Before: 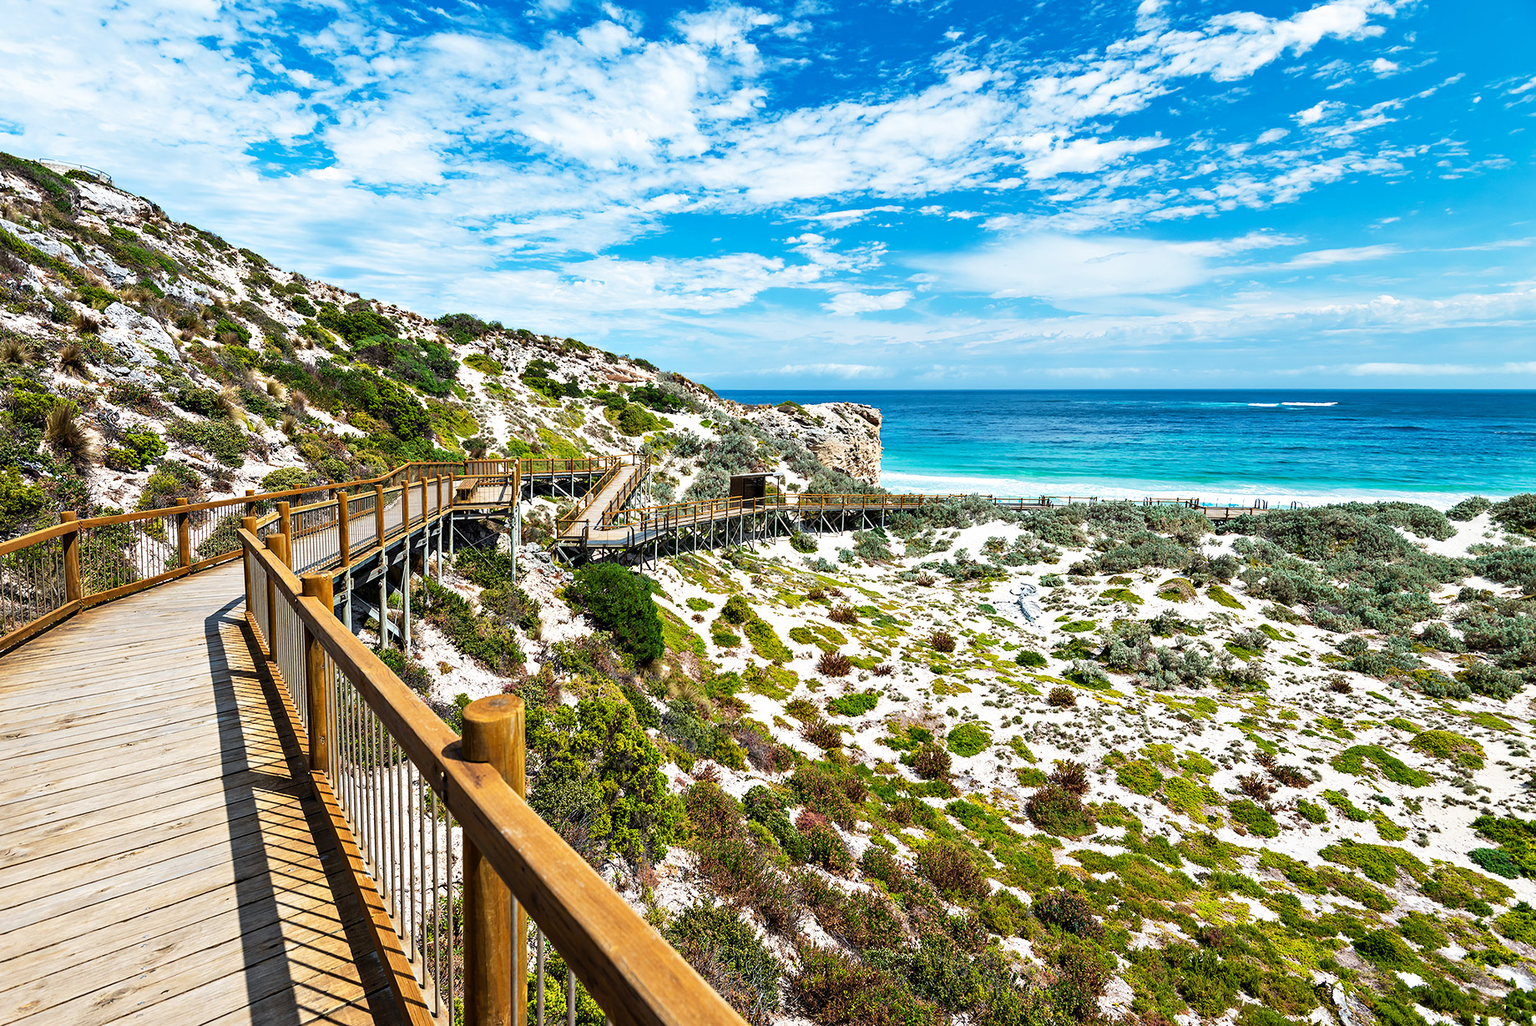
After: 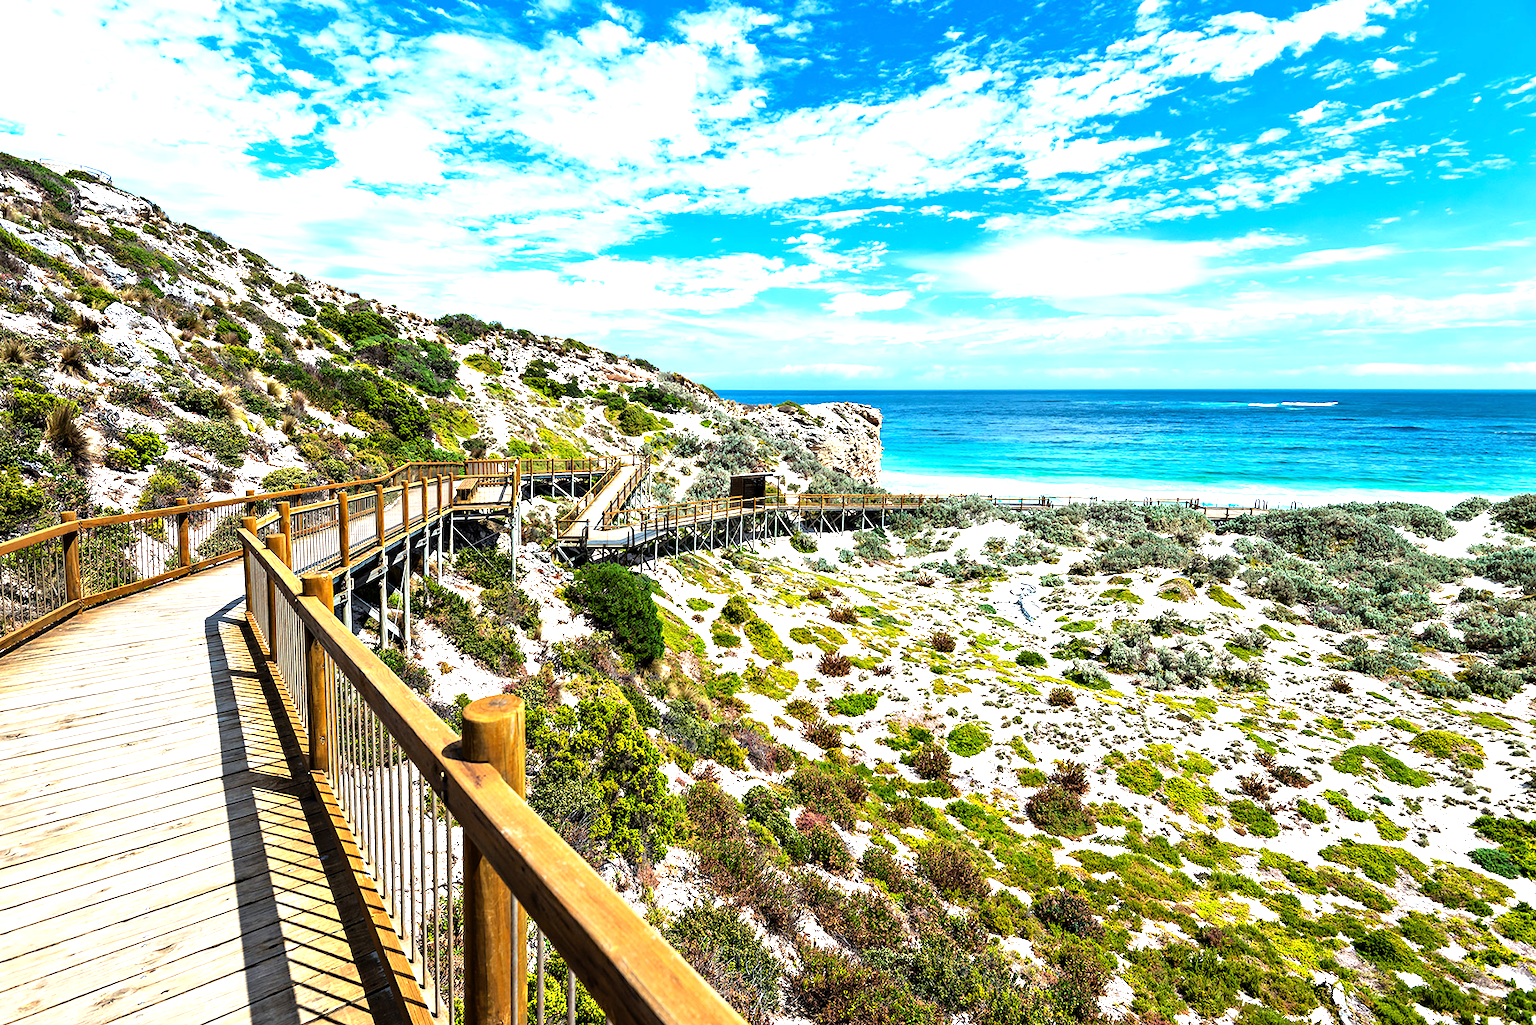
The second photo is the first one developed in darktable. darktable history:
tone equalizer: -8 EV -0.749 EV, -7 EV -0.739 EV, -6 EV -0.569 EV, -5 EV -0.374 EV, -3 EV 0.382 EV, -2 EV 0.6 EV, -1 EV 0.698 EV, +0 EV 0.765 EV
